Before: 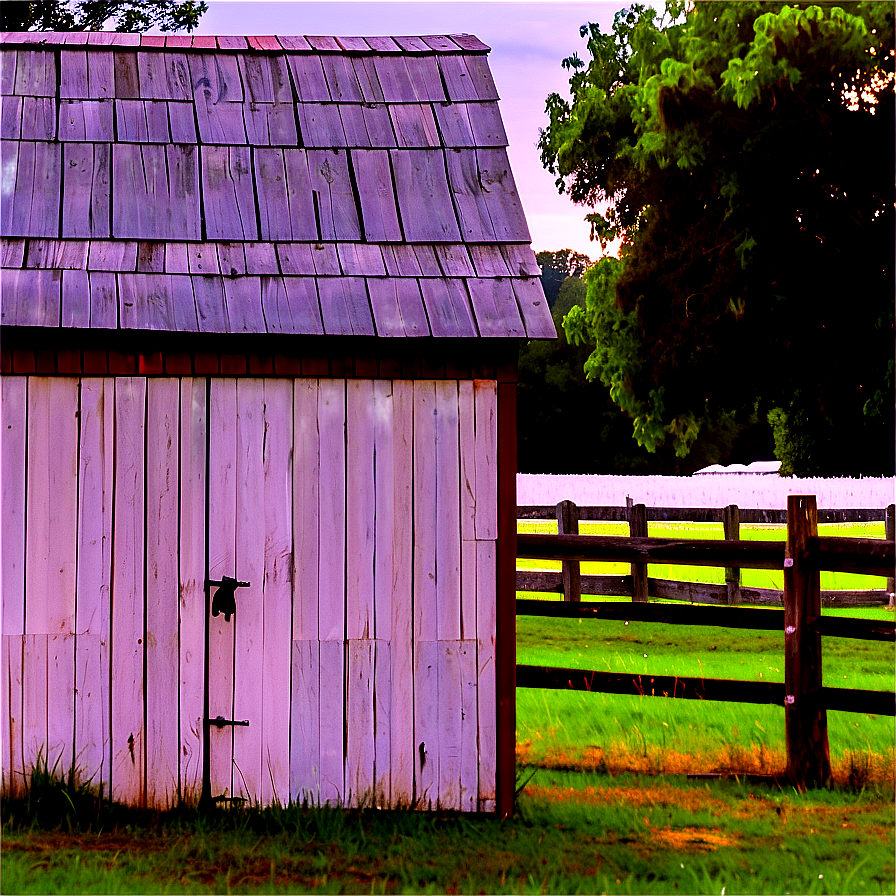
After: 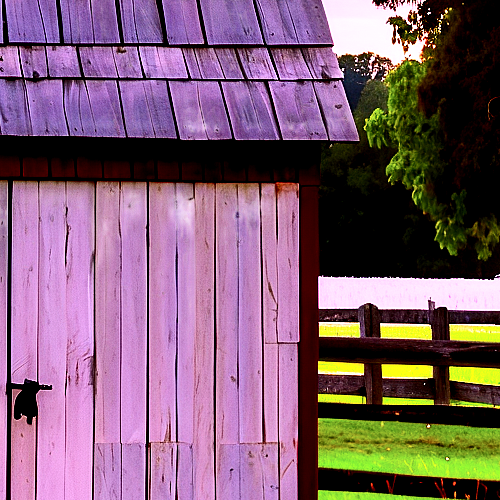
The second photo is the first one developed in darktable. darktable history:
crop and rotate: left 22.13%, top 22.054%, right 22.026%, bottom 22.102%
contrast brightness saturation: contrast 0.24, brightness 0.09
